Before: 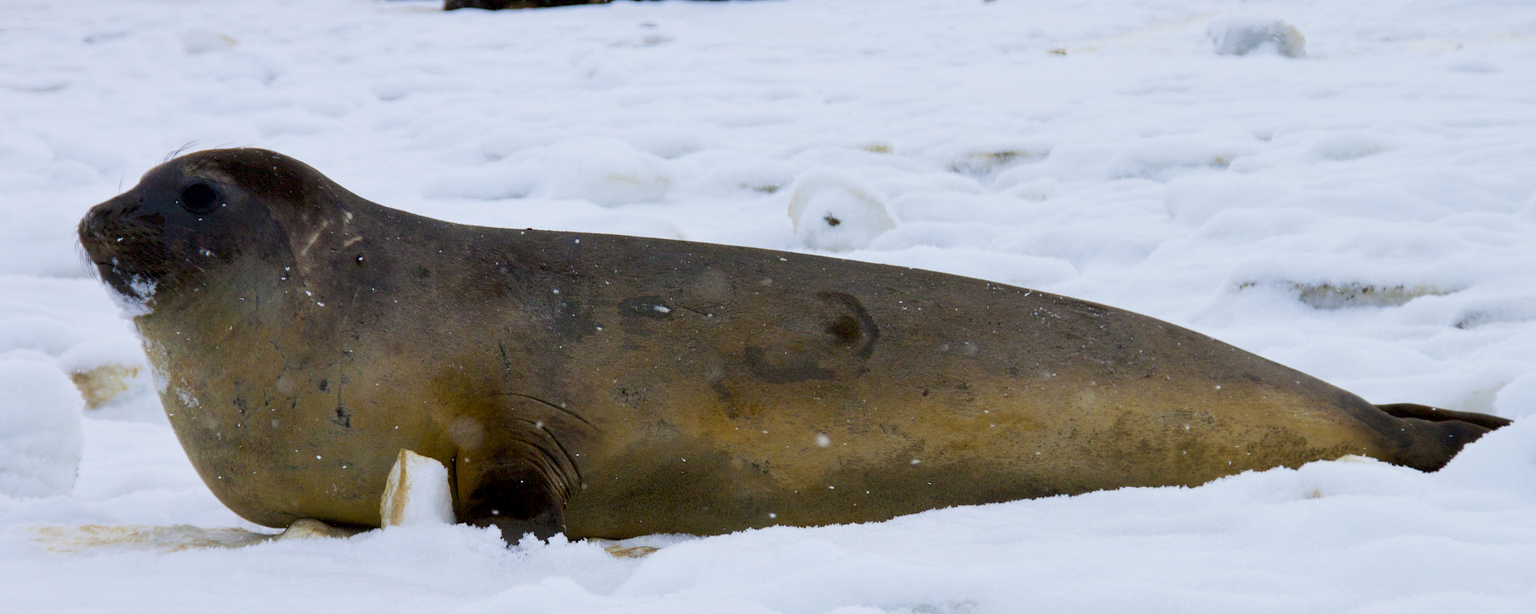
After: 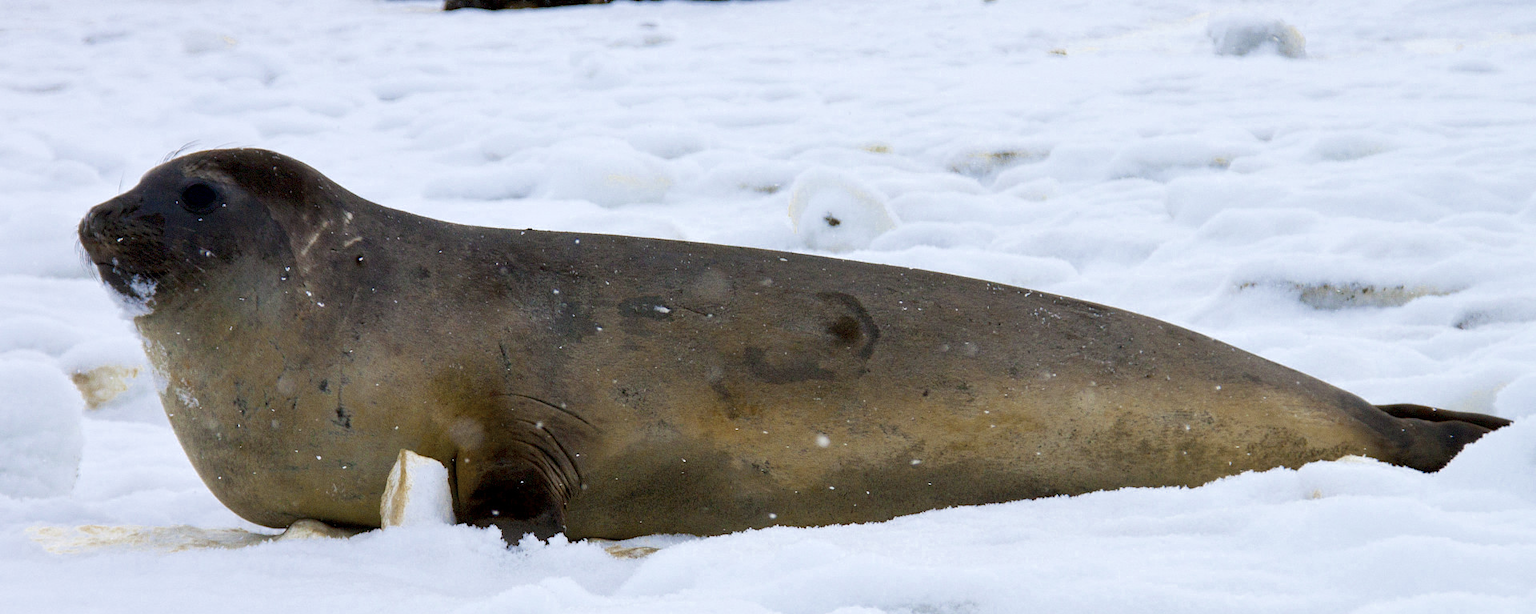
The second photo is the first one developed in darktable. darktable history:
color zones: curves: ch0 [(0, 0.5) (0.125, 0.4) (0.25, 0.5) (0.375, 0.4) (0.5, 0.4) (0.625, 0.35) (0.75, 0.35) (0.875, 0.5)]; ch1 [(0, 0.35) (0.125, 0.45) (0.25, 0.35) (0.375, 0.35) (0.5, 0.35) (0.625, 0.35) (0.75, 0.45) (0.875, 0.35)]; ch2 [(0, 0.6) (0.125, 0.5) (0.25, 0.5) (0.375, 0.6) (0.5, 0.6) (0.625, 0.5) (0.75, 0.5) (0.875, 0.5)]
levels: mode automatic, white 99.89%
